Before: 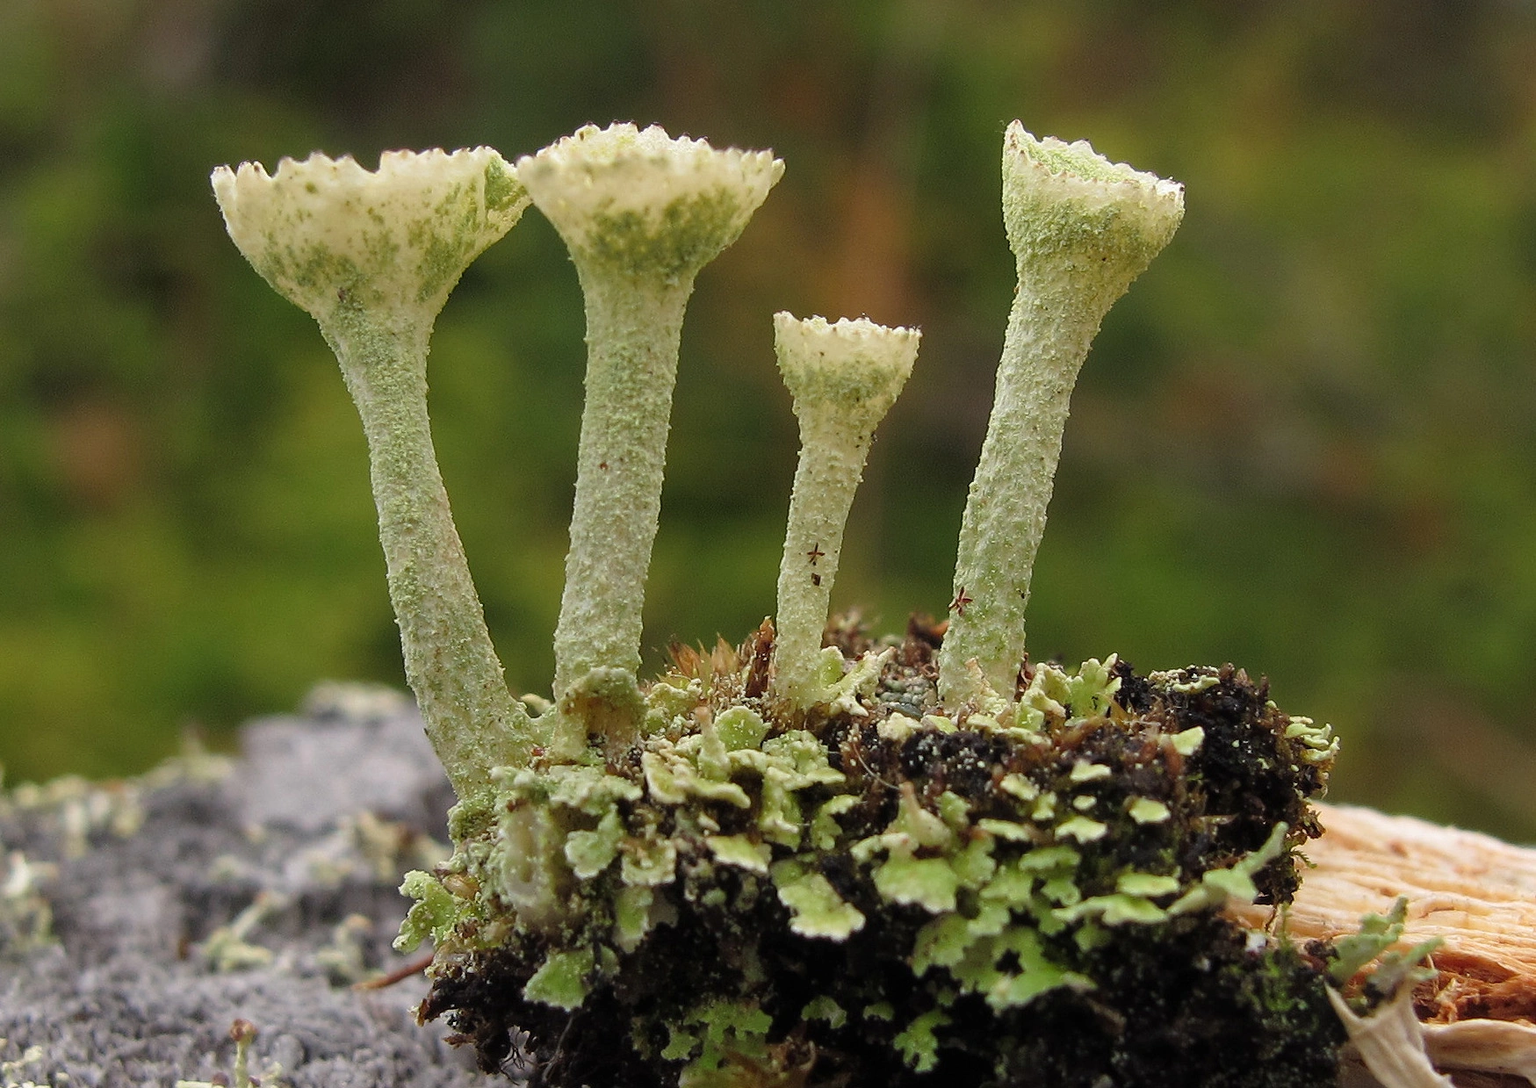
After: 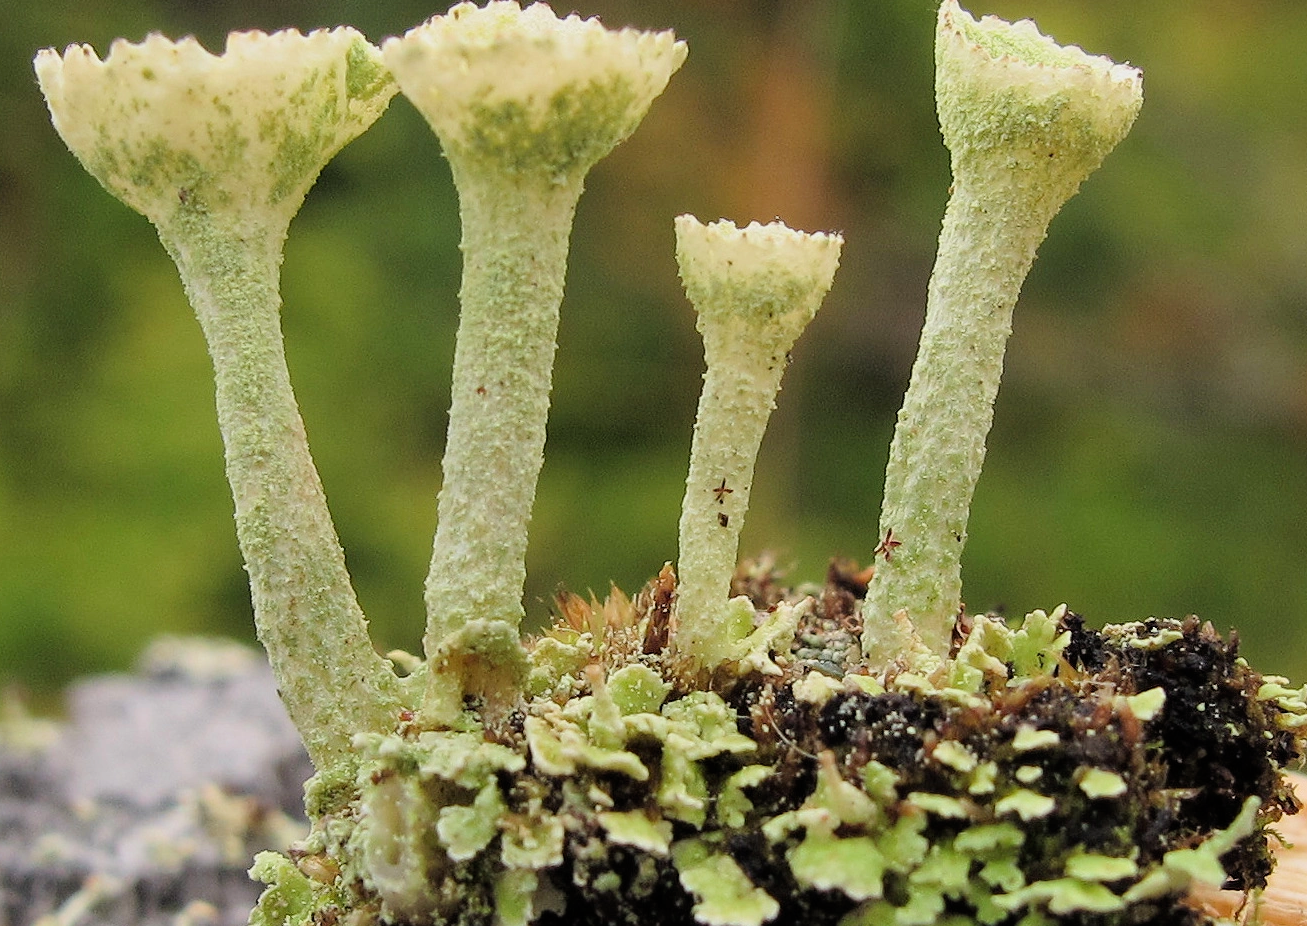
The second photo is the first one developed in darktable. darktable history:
filmic rgb: black relative exposure -7.82 EV, white relative exposure 4.29 EV, hardness 3.86, color science v6 (2022)
crop and rotate: left 11.831%, top 11.346%, right 13.429%, bottom 13.899%
exposure: exposure 0.669 EV, compensate highlight preservation false
